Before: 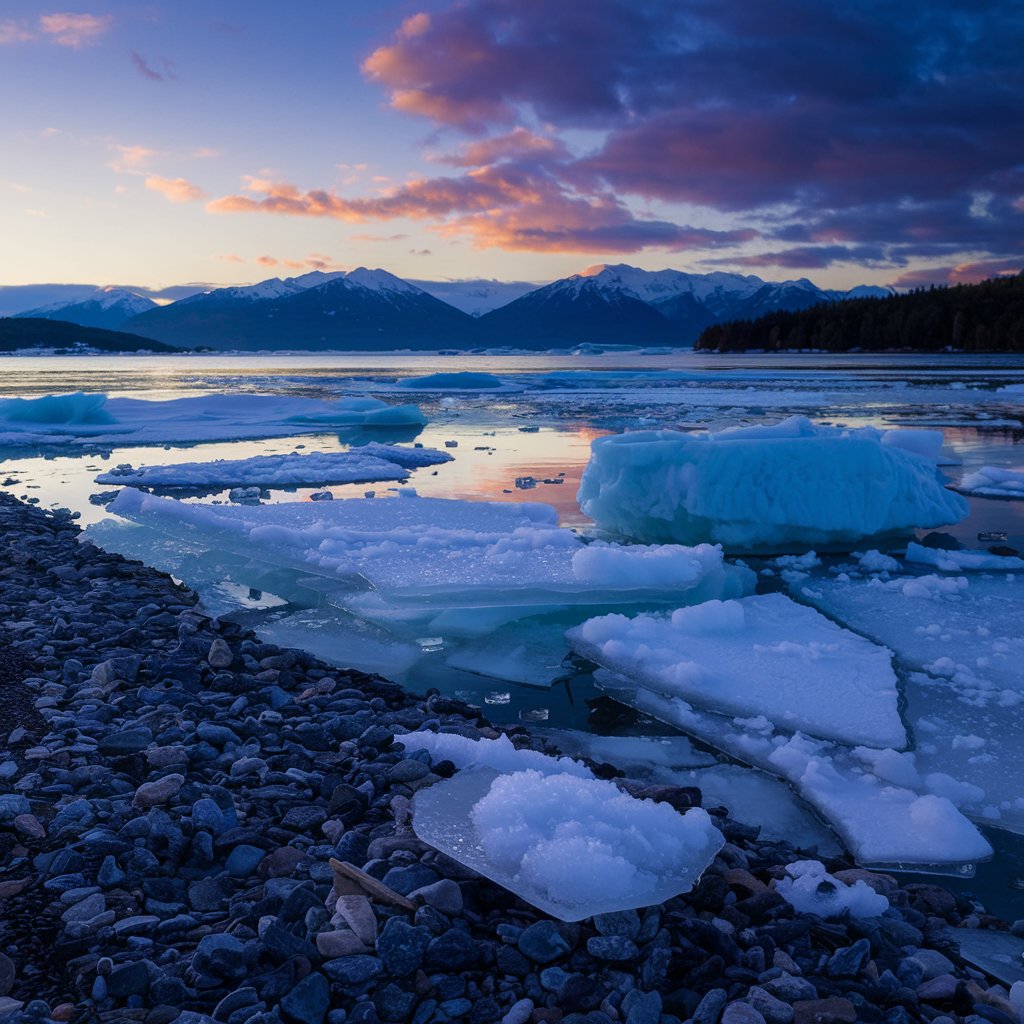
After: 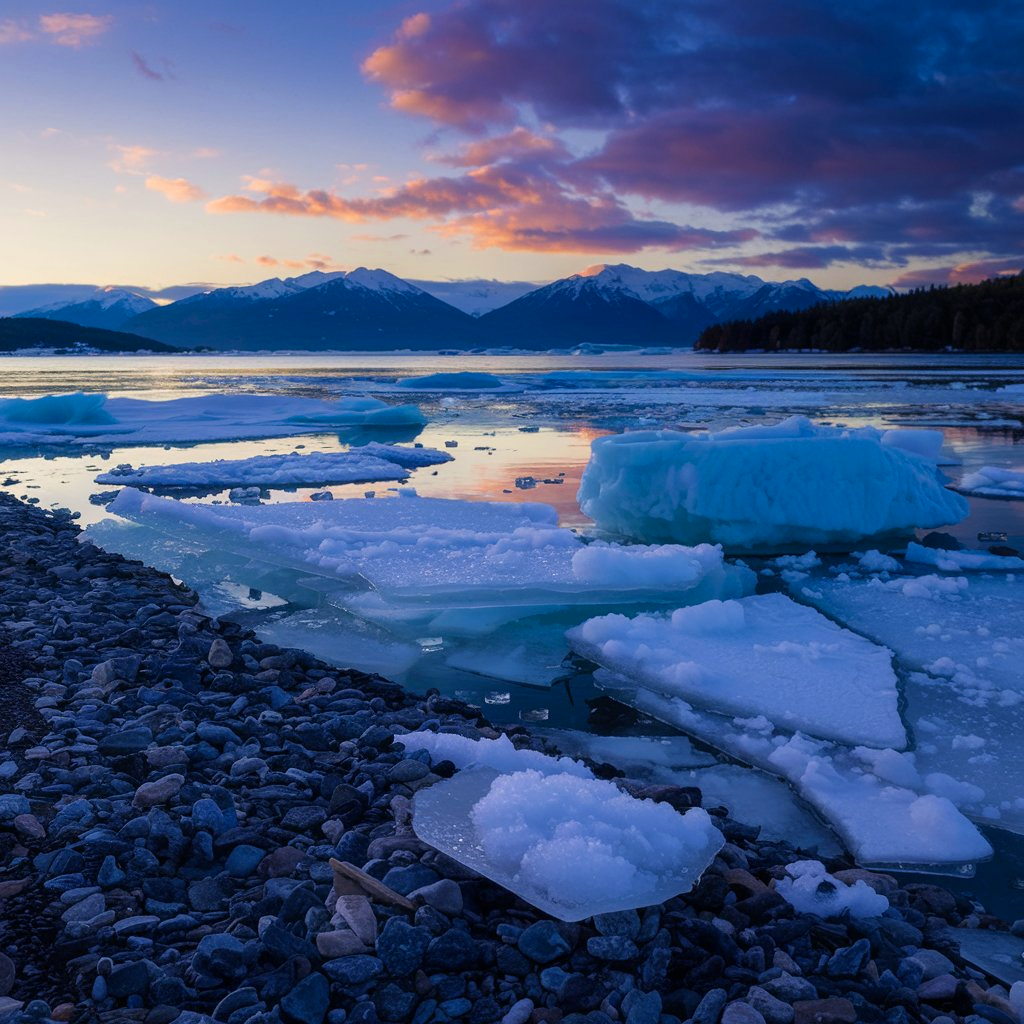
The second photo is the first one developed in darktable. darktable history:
color correction: highlights a* 0.569, highlights b* 2.86, saturation 1.08
